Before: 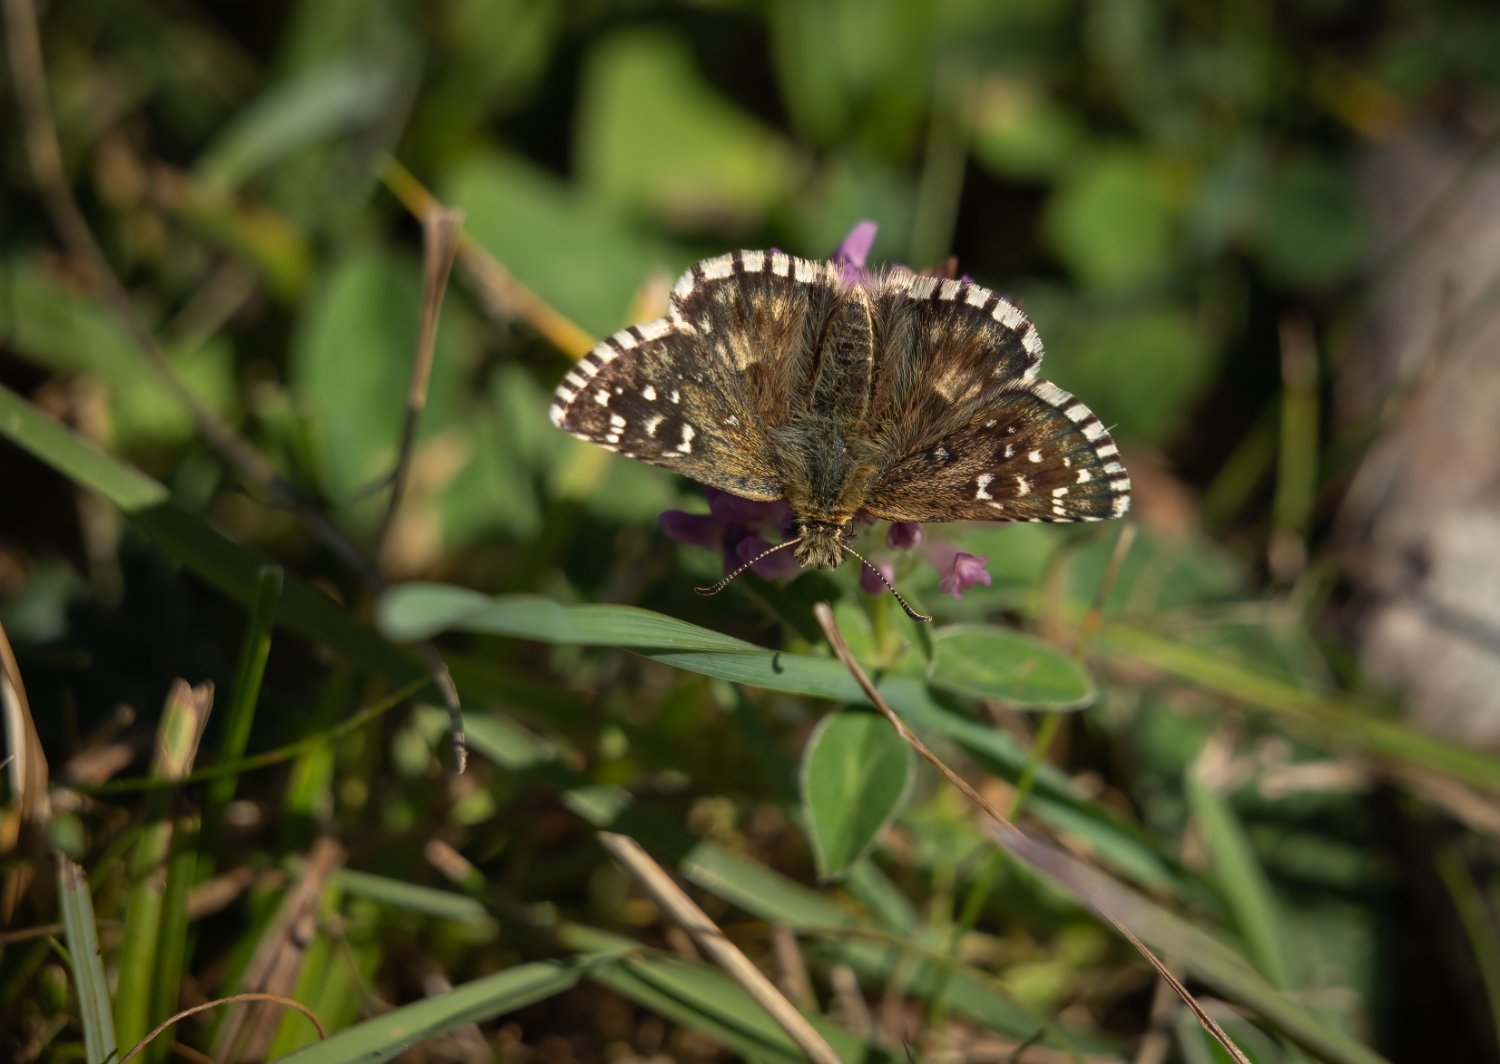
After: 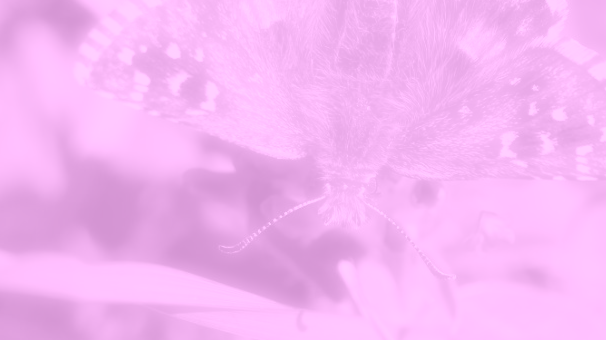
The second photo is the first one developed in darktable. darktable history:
color calibration: illuminant Planckian (black body), x 0.368, y 0.361, temperature 4275.92 K
haze removal: strength -0.9, distance 0.225, compatibility mode true, adaptive false
crop: left 31.751%, top 32.172%, right 27.8%, bottom 35.83%
colorize: hue 331.2°, saturation 75%, source mix 30.28%, lightness 70.52%, version 1
filmic rgb: black relative exposure -7.32 EV, white relative exposure 5.09 EV, hardness 3.2
